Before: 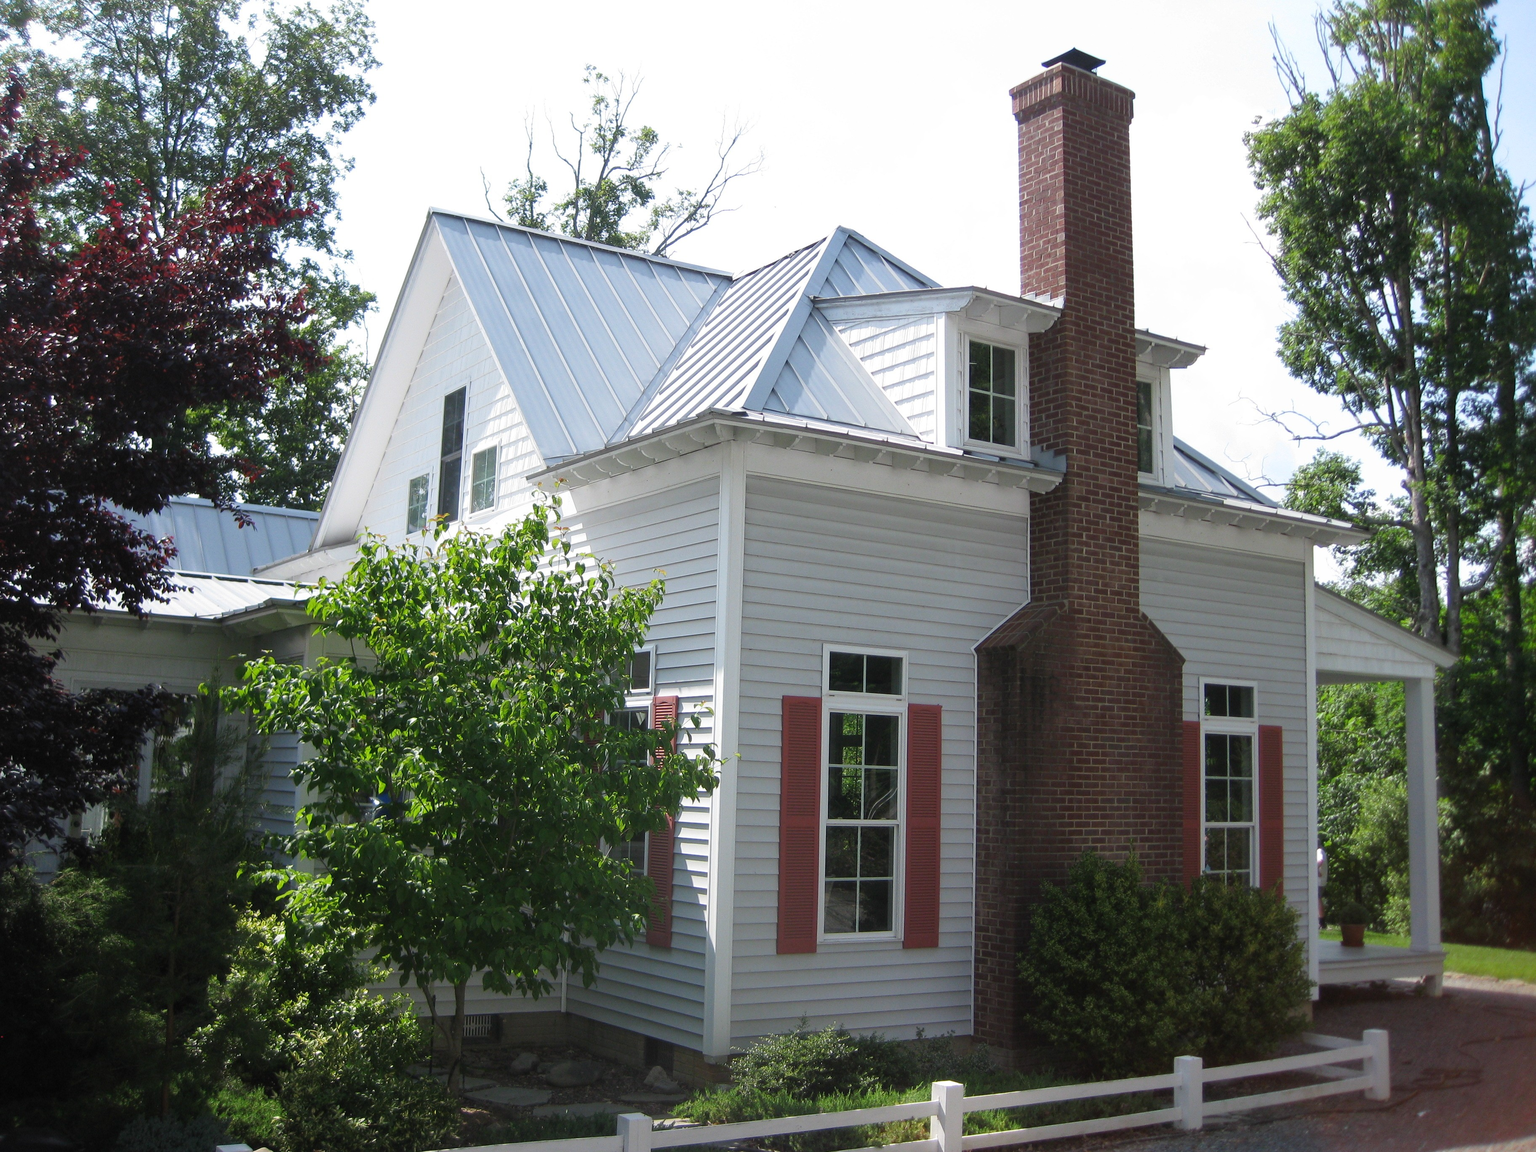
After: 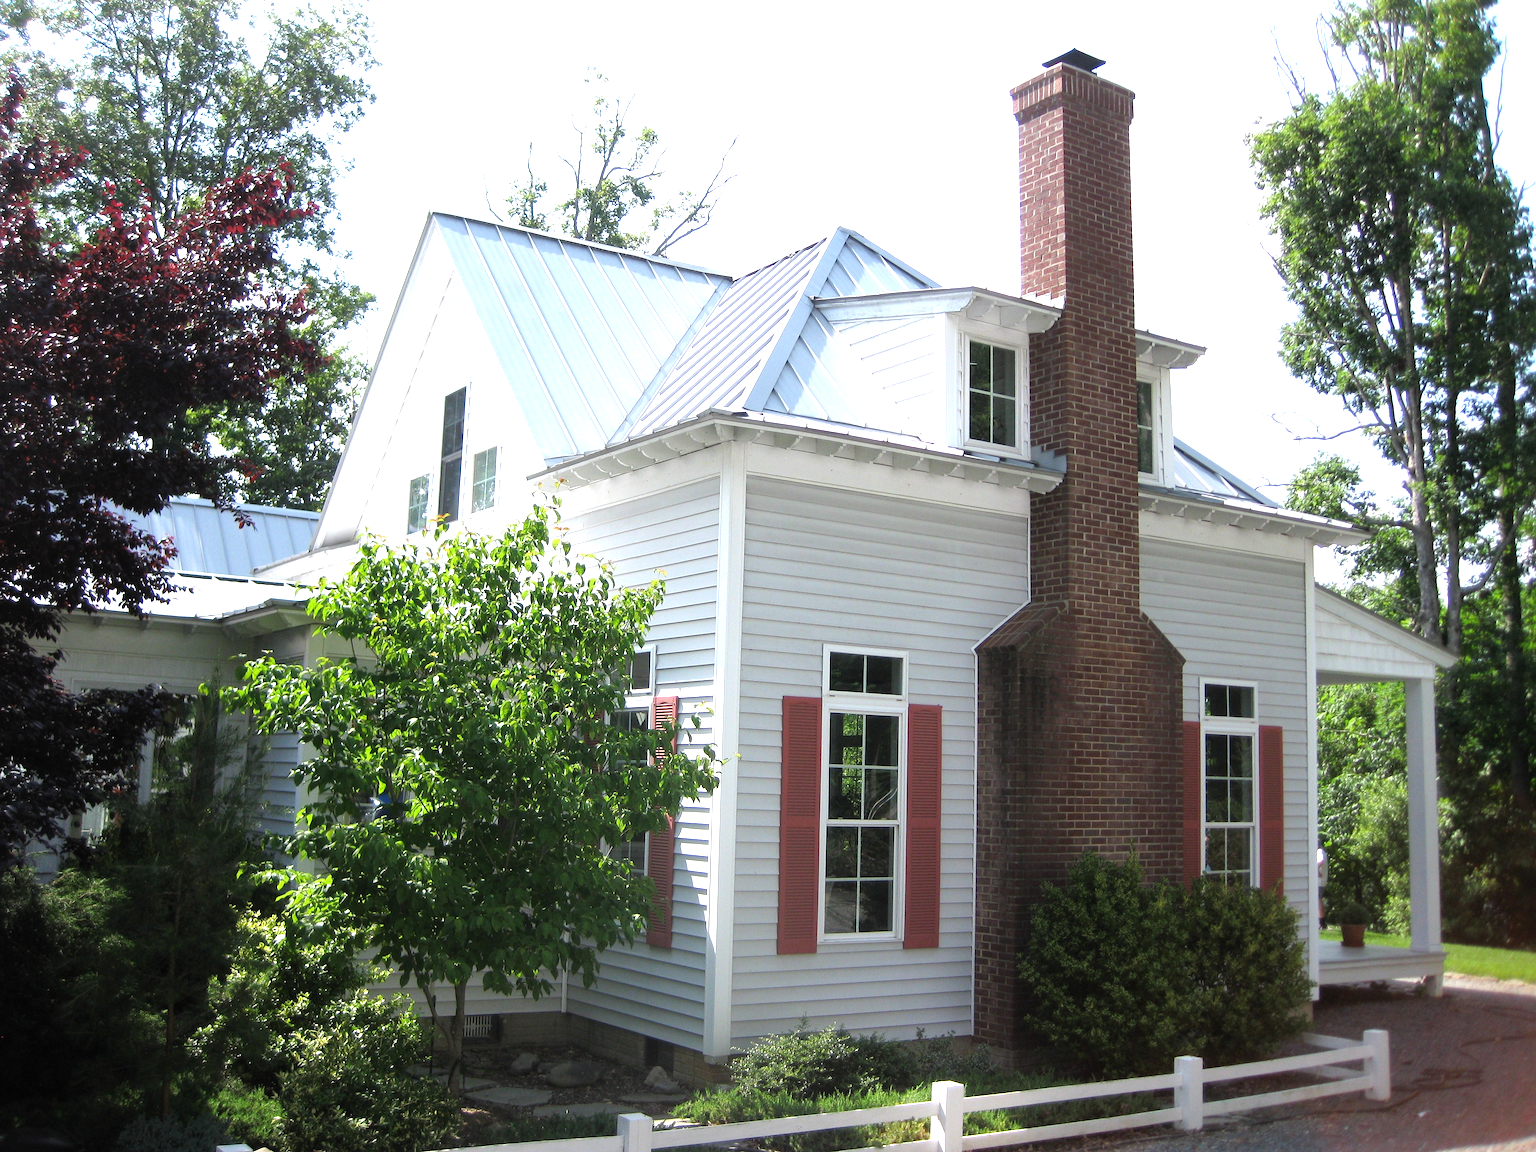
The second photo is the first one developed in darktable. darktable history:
tone equalizer: -8 EV -0.381 EV, -7 EV -0.427 EV, -6 EV -0.367 EV, -5 EV -0.256 EV, -3 EV 0.199 EV, -2 EV 0.314 EV, -1 EV 0.39 EV, +0 EV 0.412 EV
exposure: black level correction 0.001, exposure 0.498 EV, compensate highlight preservation false
